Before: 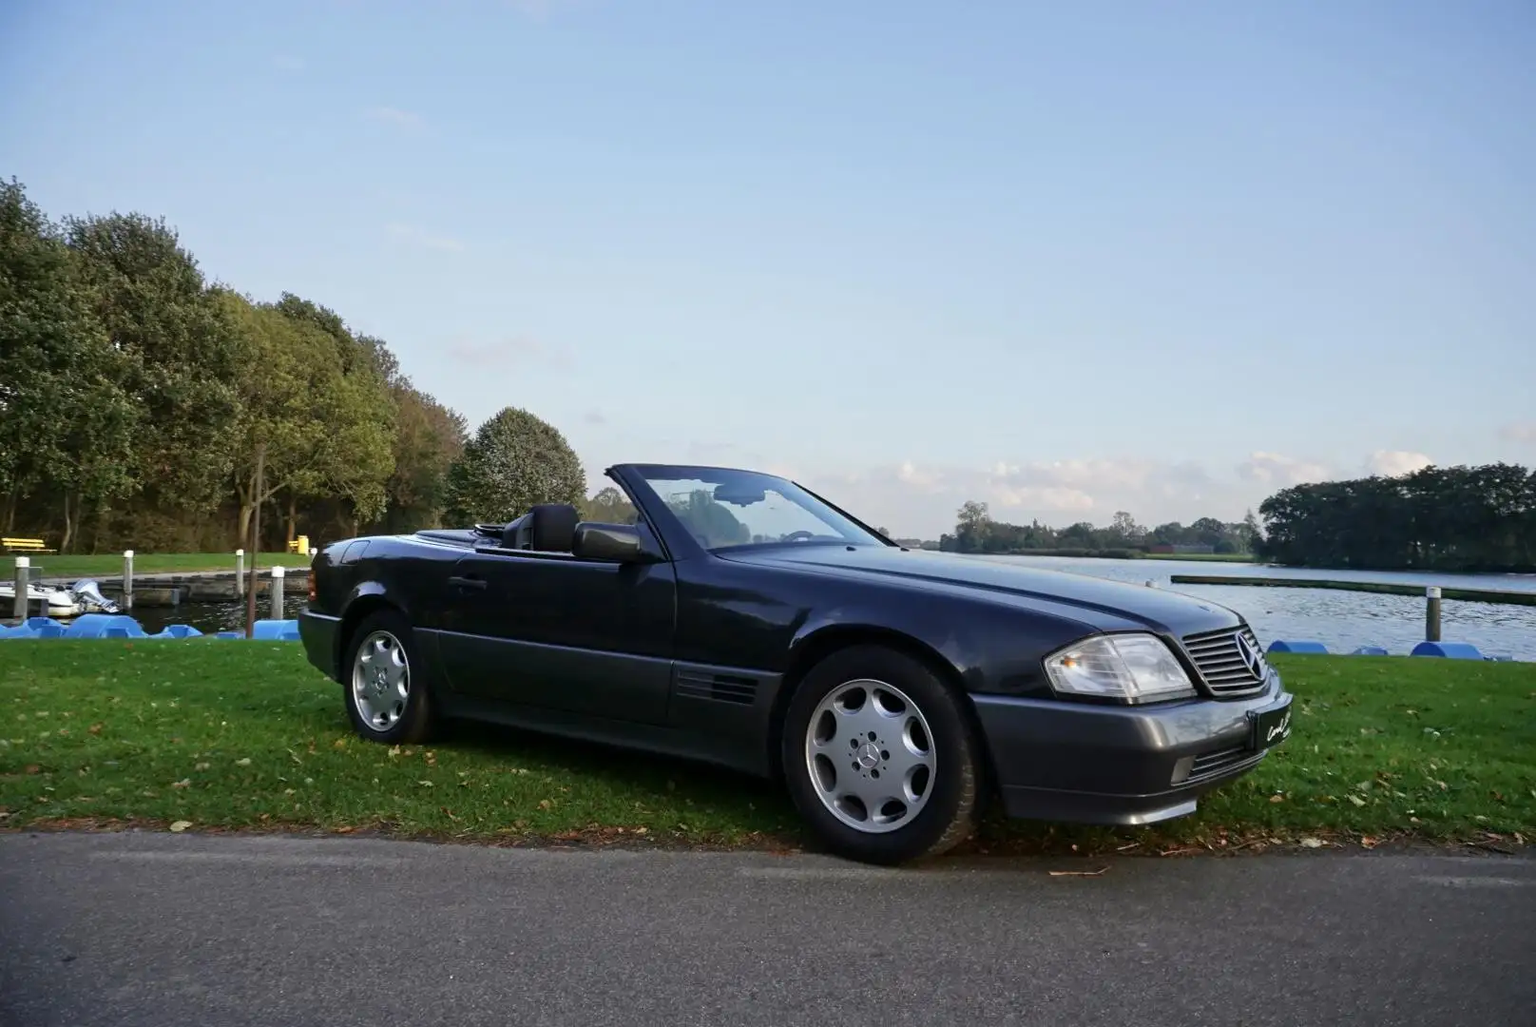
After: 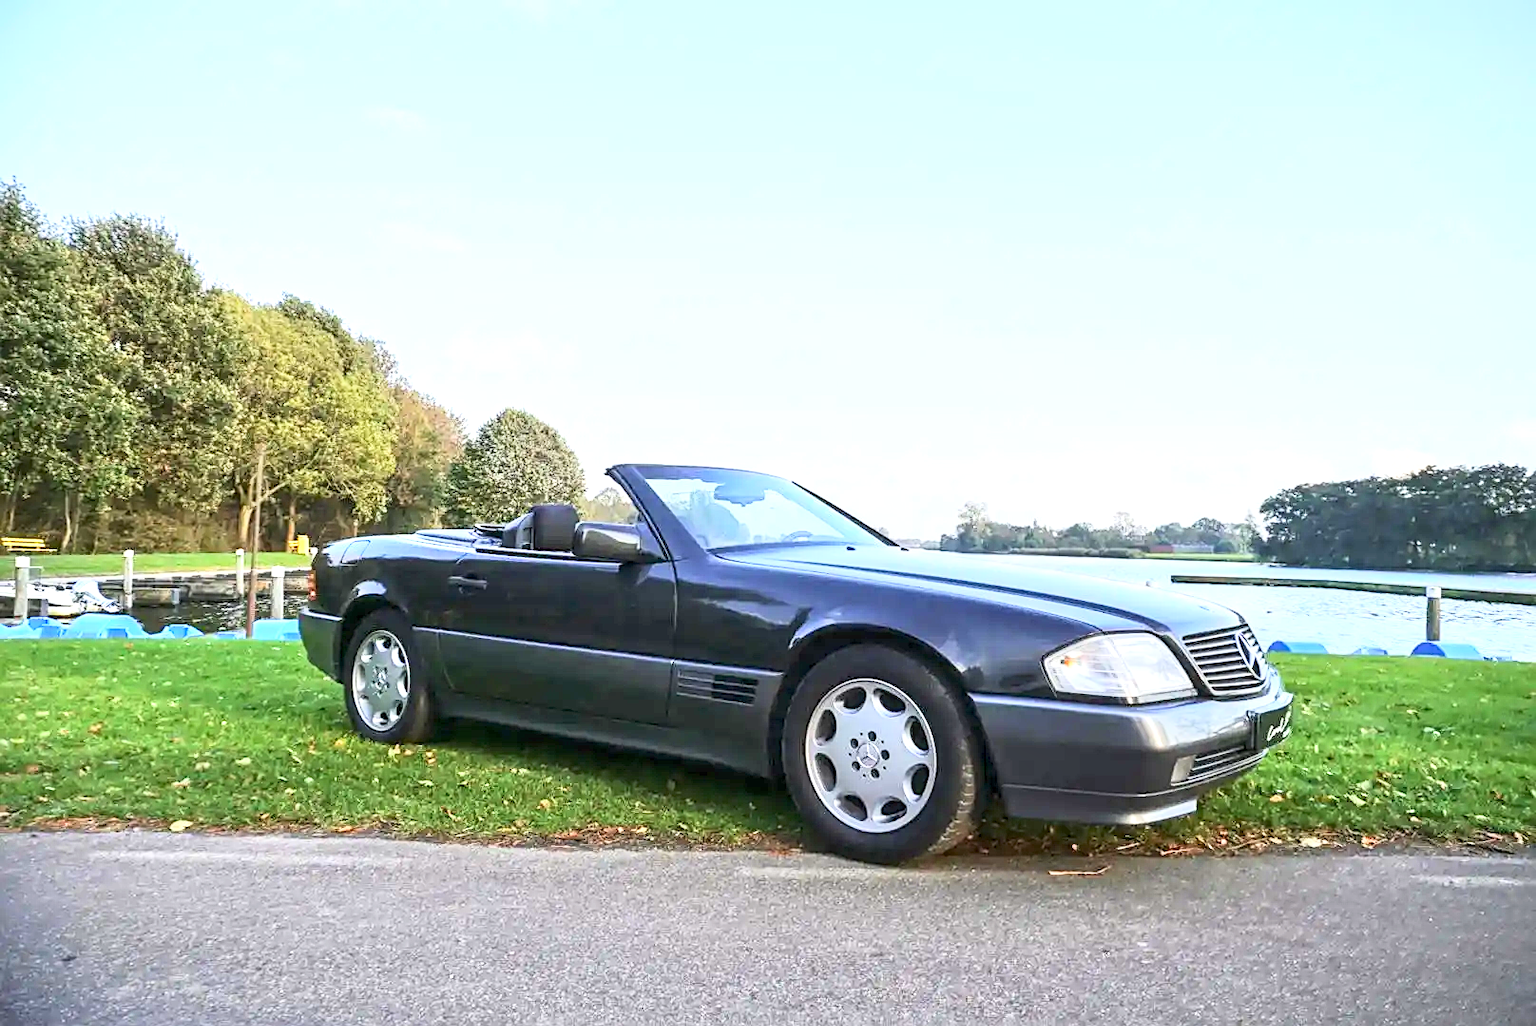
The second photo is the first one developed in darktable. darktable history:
local contrast: detail 130%
sharpen: on, module defaults
contrast brightness saturation: contrast 0.05, brightness 0.07, saturation 0.011
base curve: curves: ch0 [(0, 0) (0.088, 0.125) (0.176, 0.251) (0.354, 0.501) (0.613, 0.749) (1, 0.877)]
exposure: black level correction 0, exposure 1.674 EV, compensate highlight preservation false
